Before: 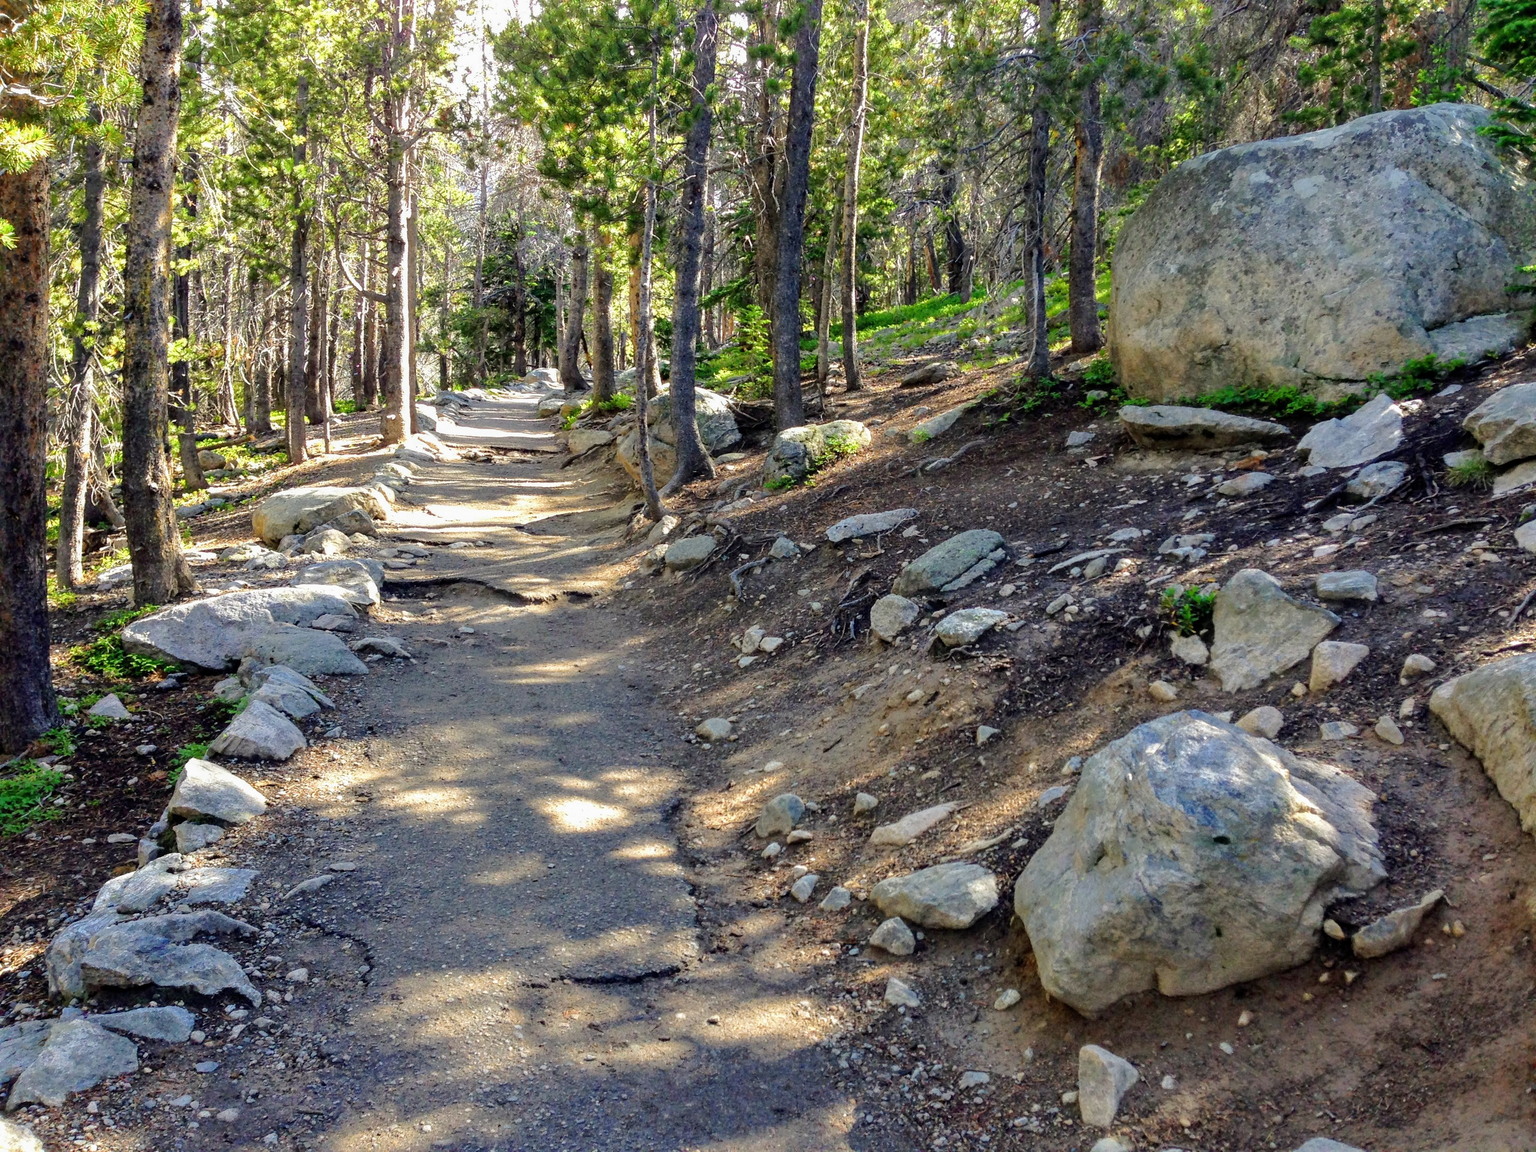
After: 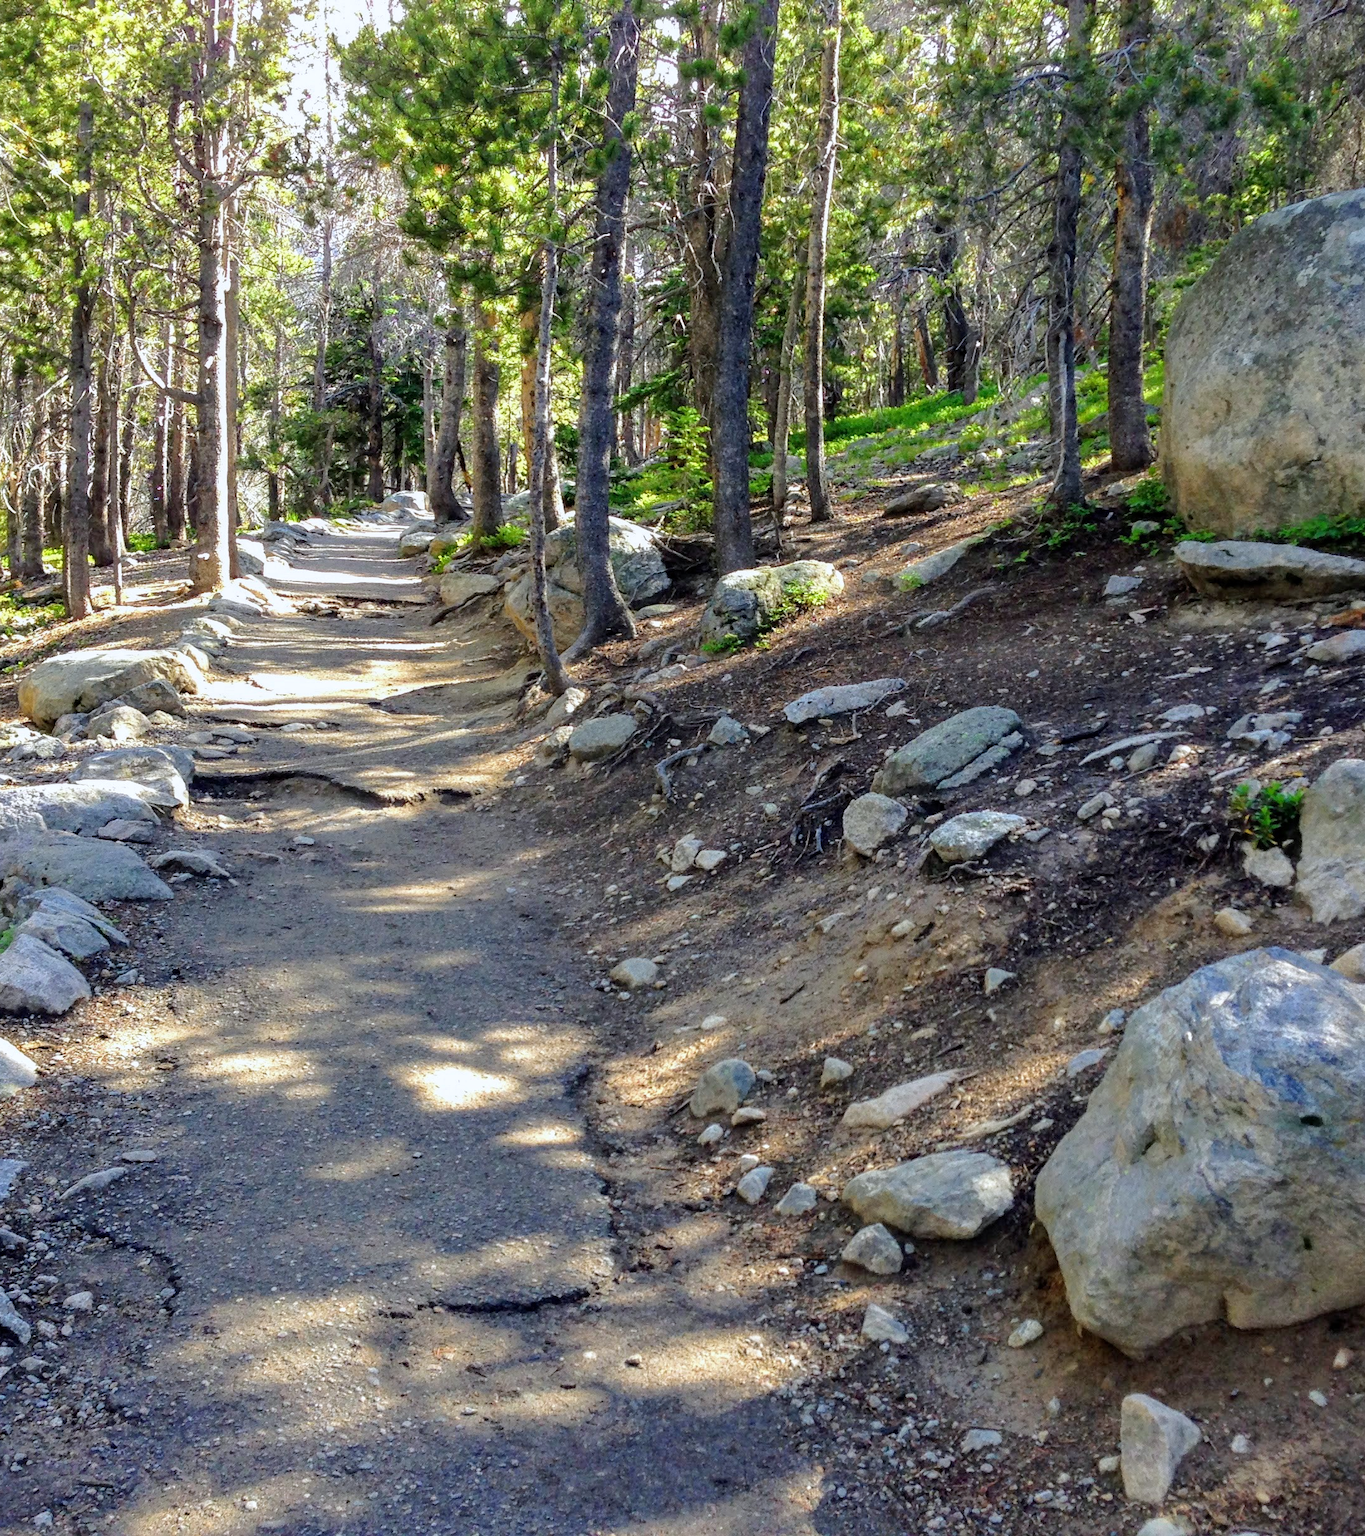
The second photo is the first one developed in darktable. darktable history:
crop and rotate: left 15.546%, right 17.787%
white balance: red 0.976, blue 1.04
